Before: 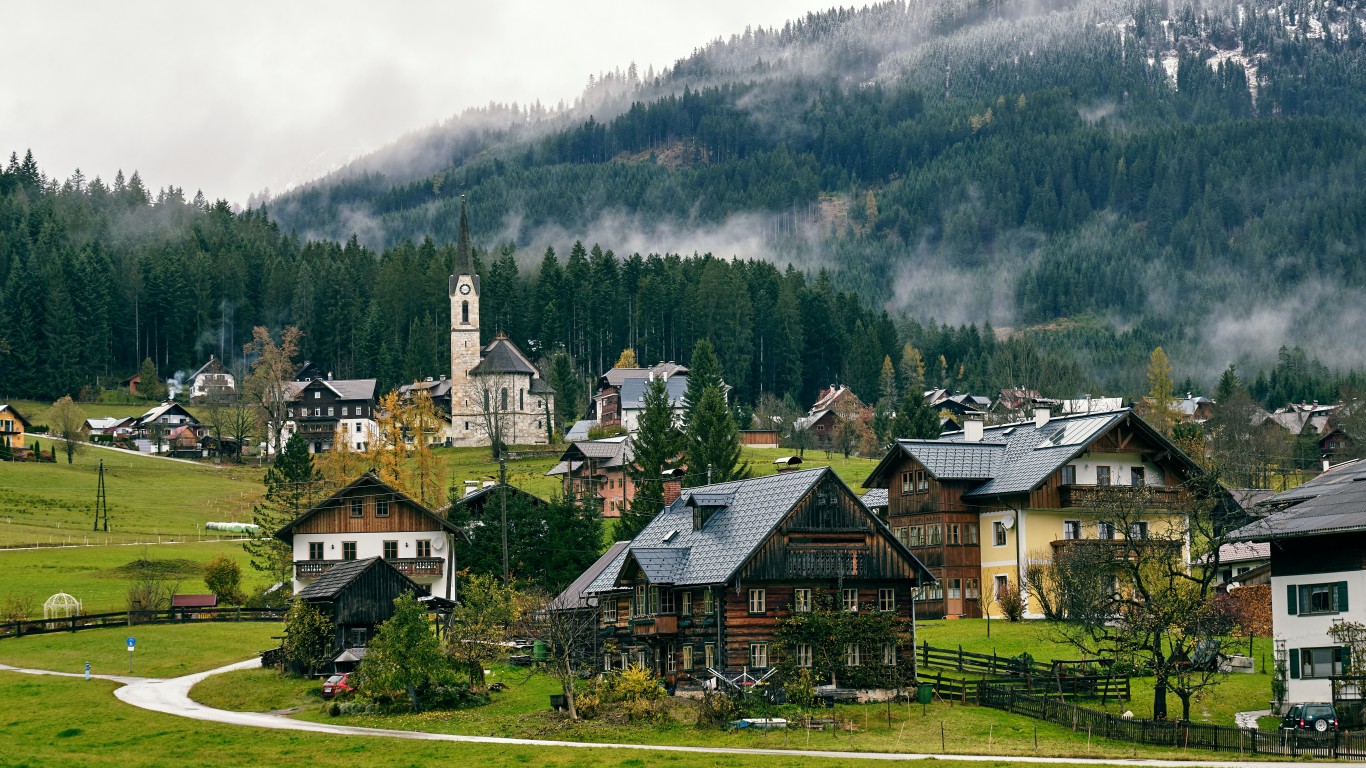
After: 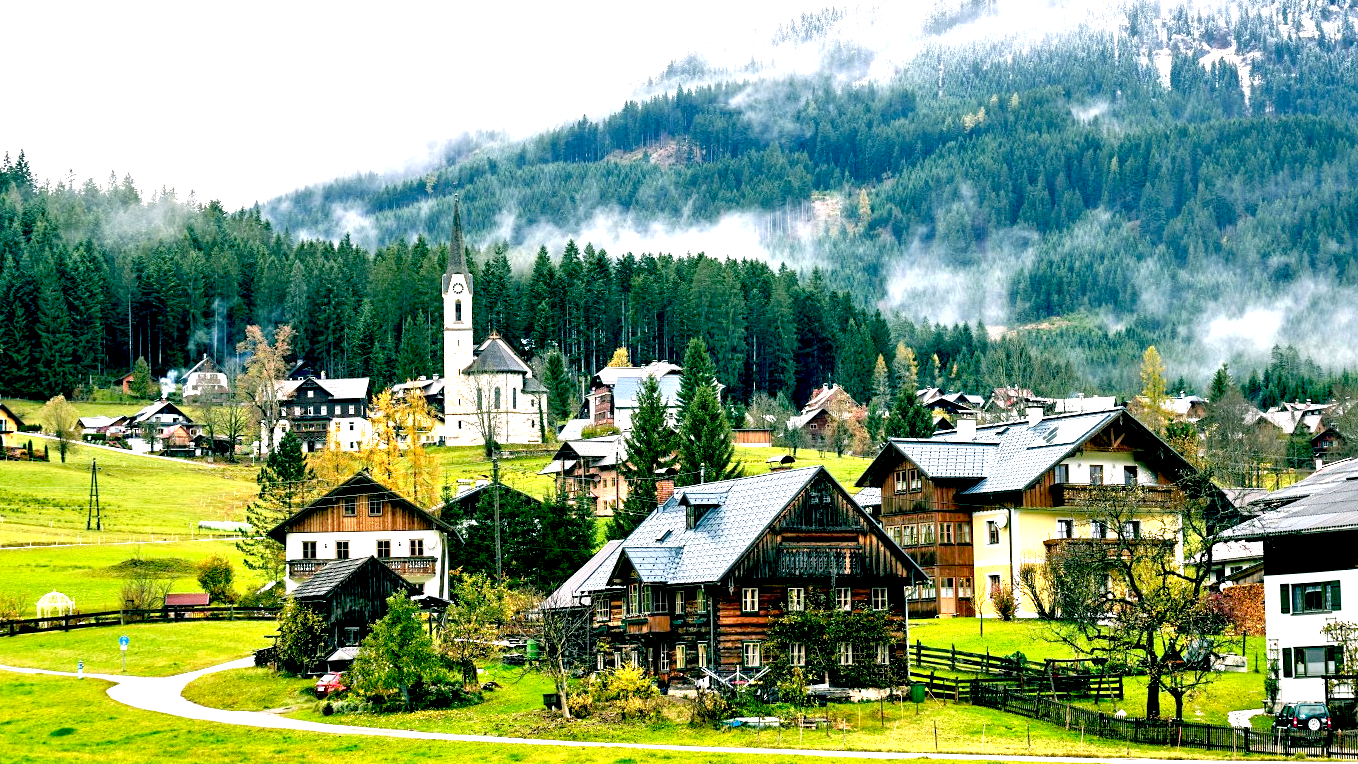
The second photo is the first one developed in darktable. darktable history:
crop and rotate: left 0.584%, top 0.206%, bottom 0.27%
exposure: black level correction 0.016, exposure 1.763 EV, compensate exposure bias true, compensate highlight preservation false
